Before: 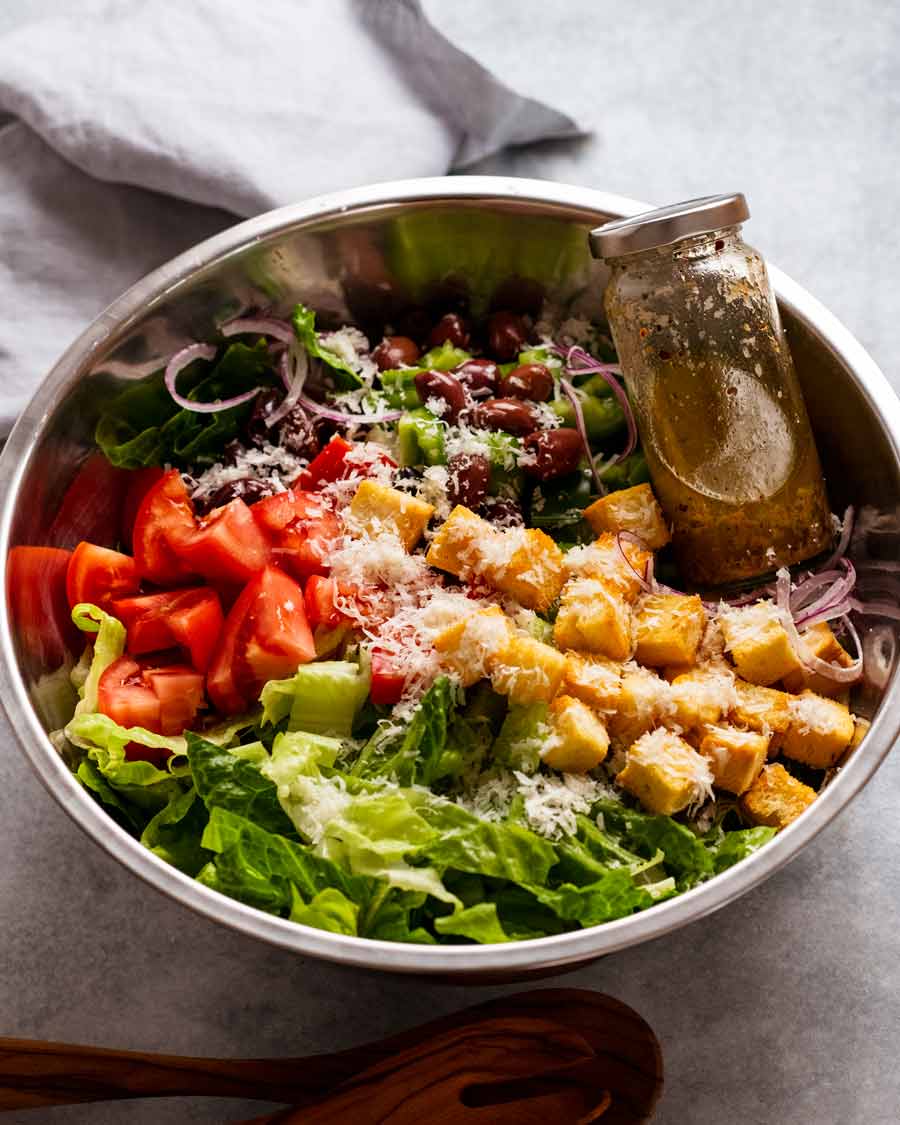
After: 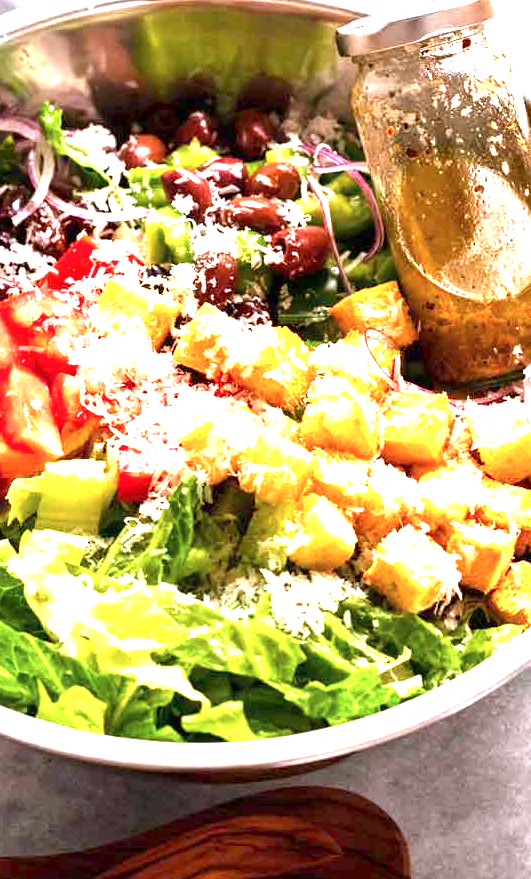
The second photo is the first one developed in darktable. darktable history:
color correction: highlights a* -0.737, highlights b* -8.74
crop and rotate: left 28.183%, top 17.984%, right 12.722%, bottom 3.88%
exposure: exposure 2.216 EV, compensate highlight preservation false
